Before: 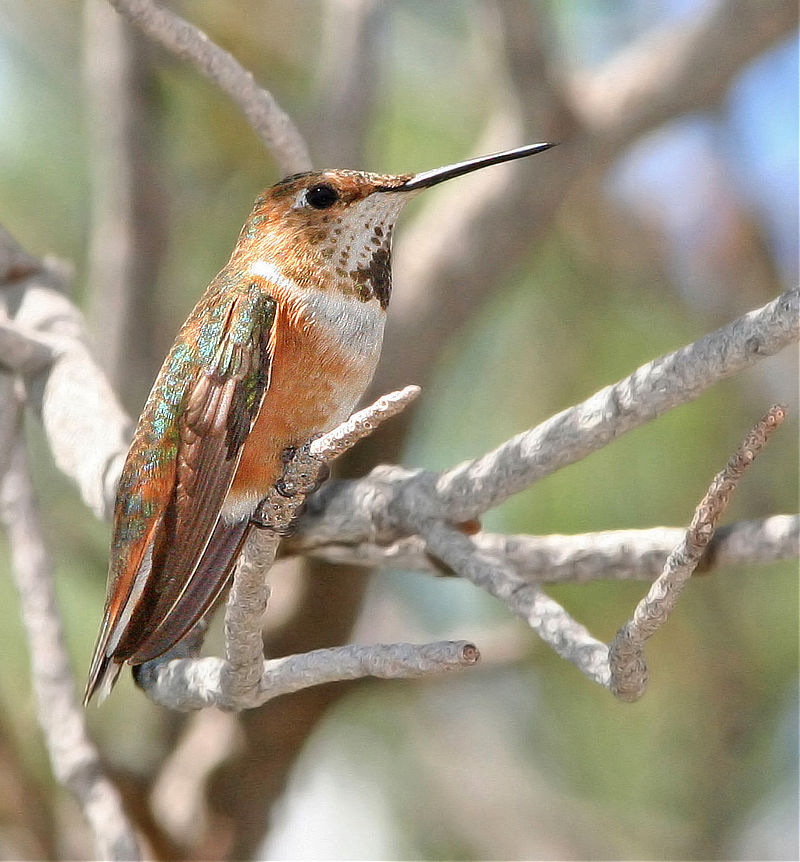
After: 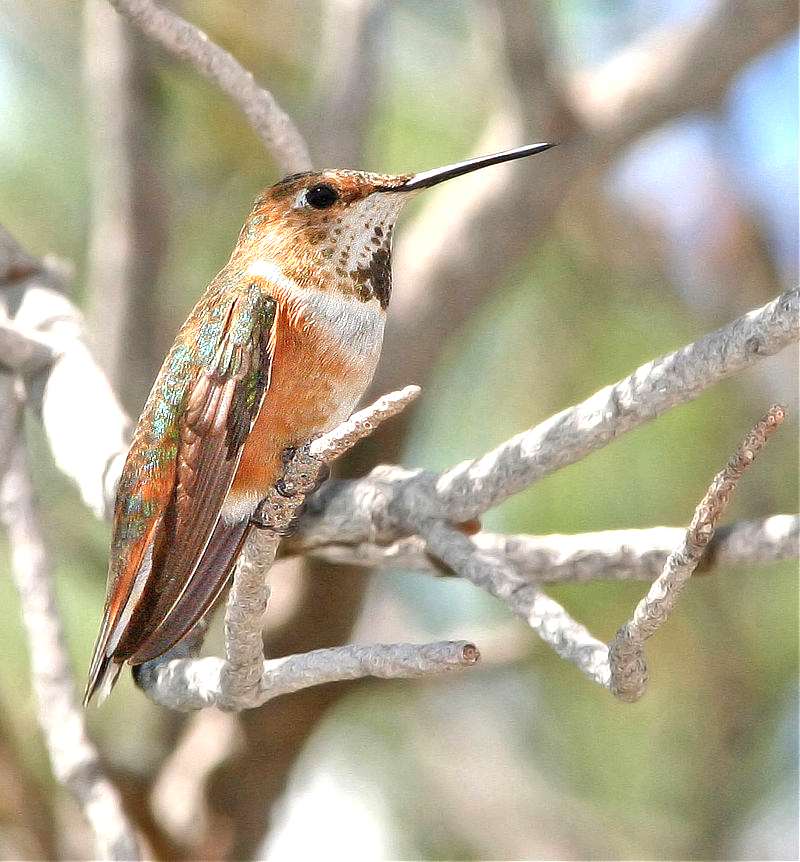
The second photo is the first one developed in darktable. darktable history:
shadows and highlights: shadows 37.27, highlights -28.18, soften with gaussian
exposure: exposure 0.515 EV, compensate highlight preservation false
